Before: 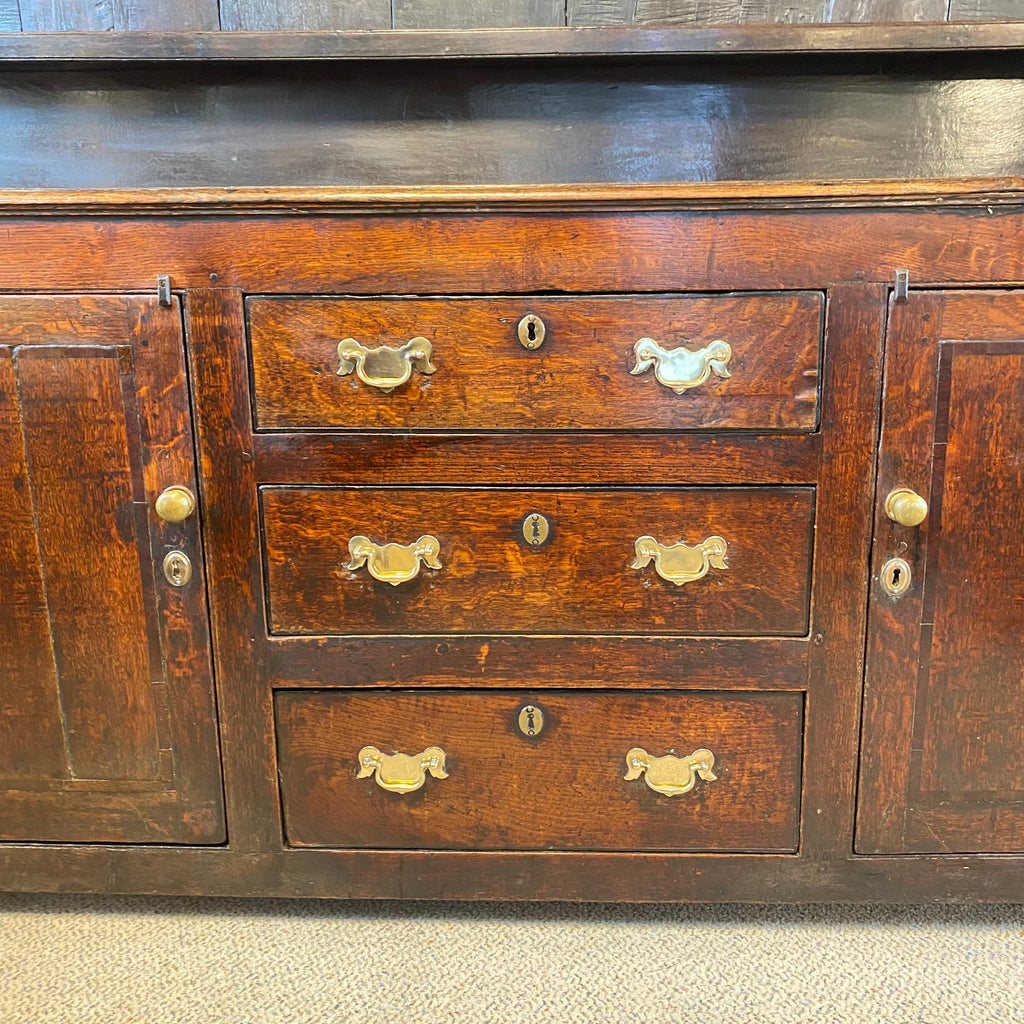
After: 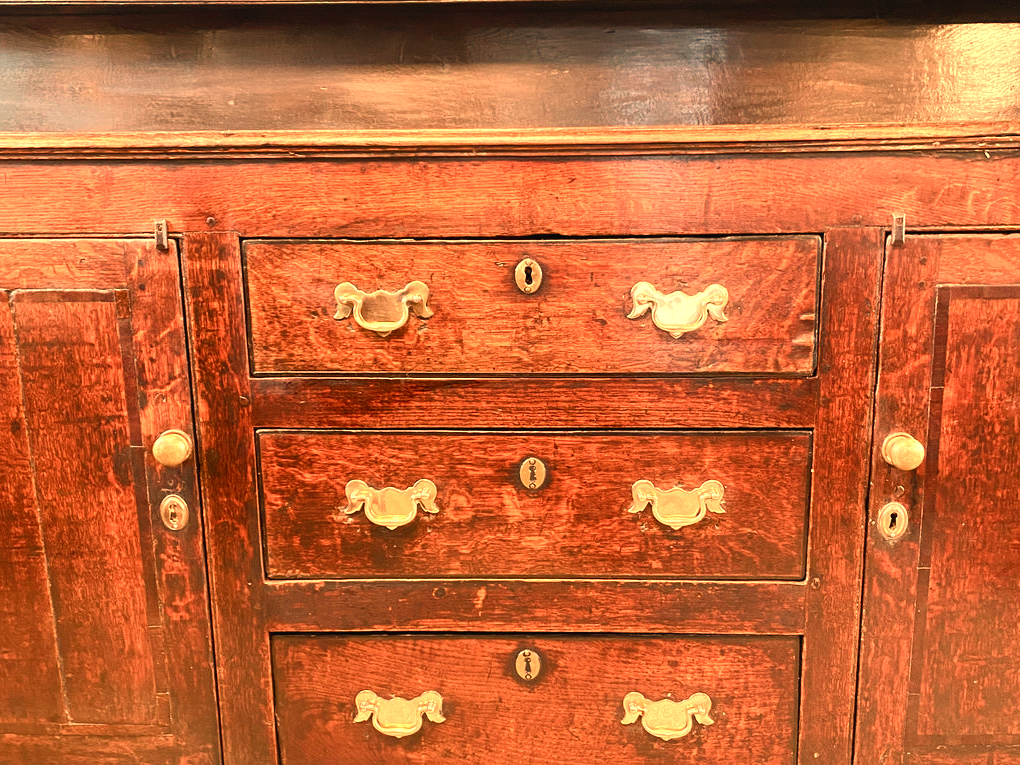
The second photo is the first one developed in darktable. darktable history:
color balance rgb: shadows lift › chroma 1%, shadows lift › hue 28.8°, power › hue 60°, highlights gain › chroma 1%, highlights gain › hue 60°, global offset › luminance 0.25%, perceptual saturation grading › highlights -20%, perceptual saturation grading › shadows 20%, perceptual brilliance grading › highlights 5%, perceptual brilliance grading › shadows -10%, global vibrance 19.67%
white balance: red 1.467, blue 0.684
crop: left 0.387%, top 5.469%, bottom 19.809%
